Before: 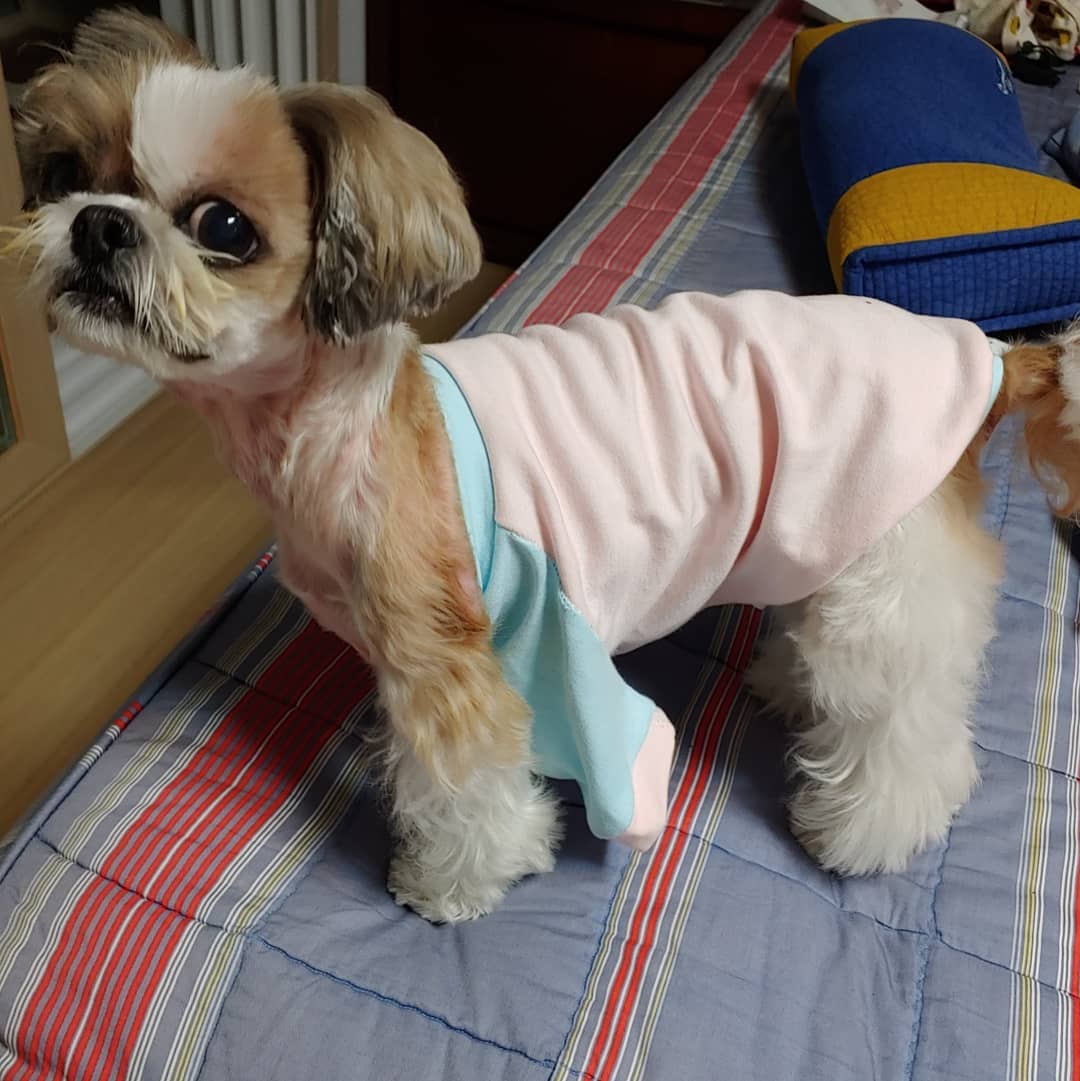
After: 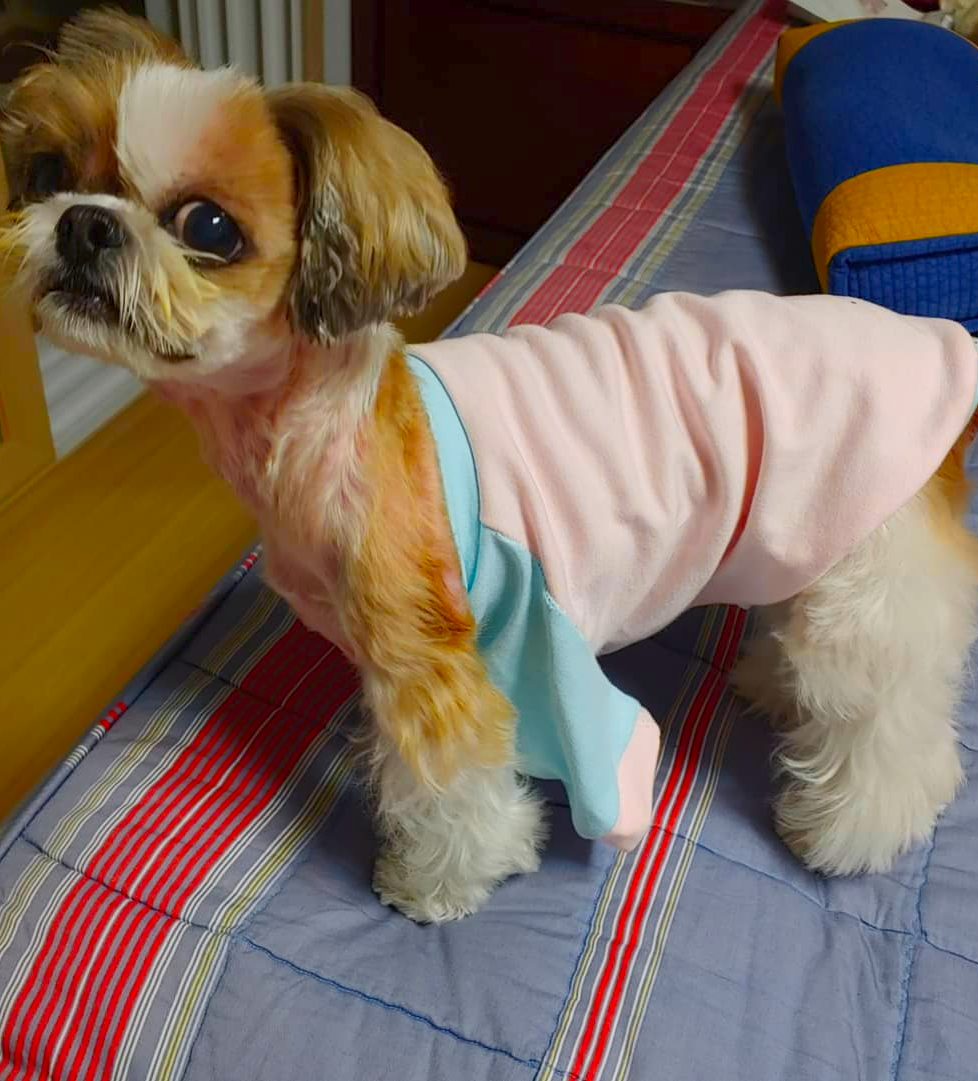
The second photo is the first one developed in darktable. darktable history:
color zones: curves: ch0 [(0.224, 0.526) (0.75, 0.5)]; ch1 [(0.055, 0.526) (0.224, 0.761) (0.377, 0.526) (0.75, 0.5)]
color balance rgb: linear chroma grading › global chroma 1.019%, linear chroma grading › mid-tones -1.163%, perceptual saturation grading › global saturation 29.723%, perceptual brilliance grading › global brilliance 14.484%, perceptual brilliance grading › shadows -34.417%, contrast -29.91%
crop and rotate: left 1.403%, right 7.99%
